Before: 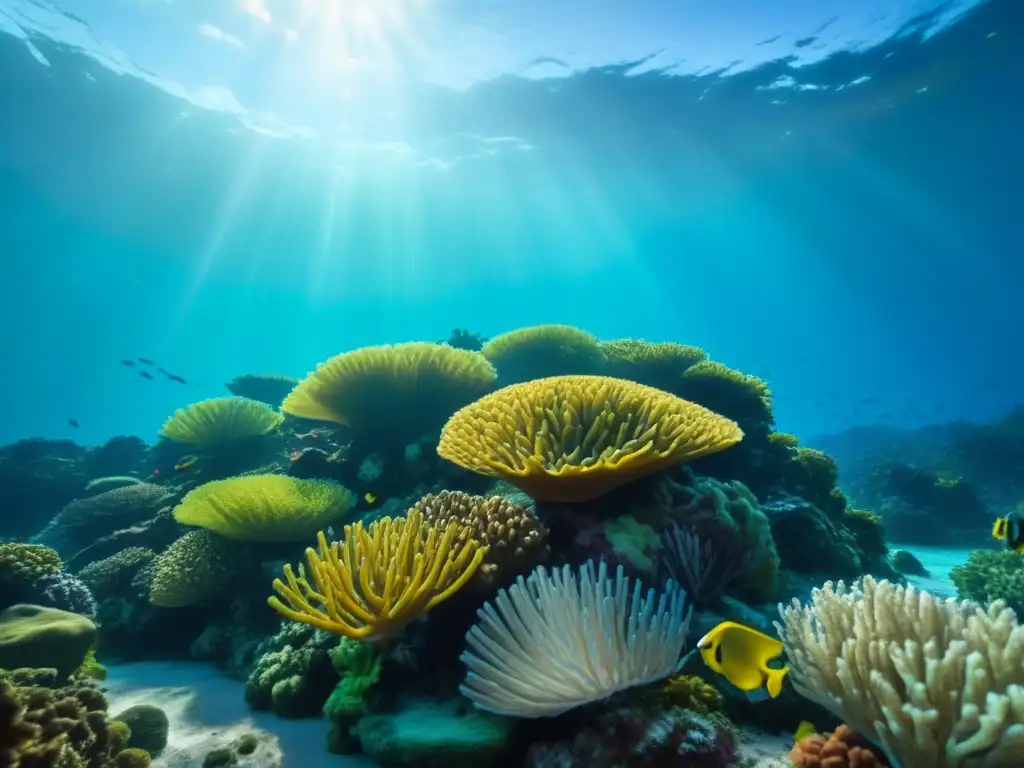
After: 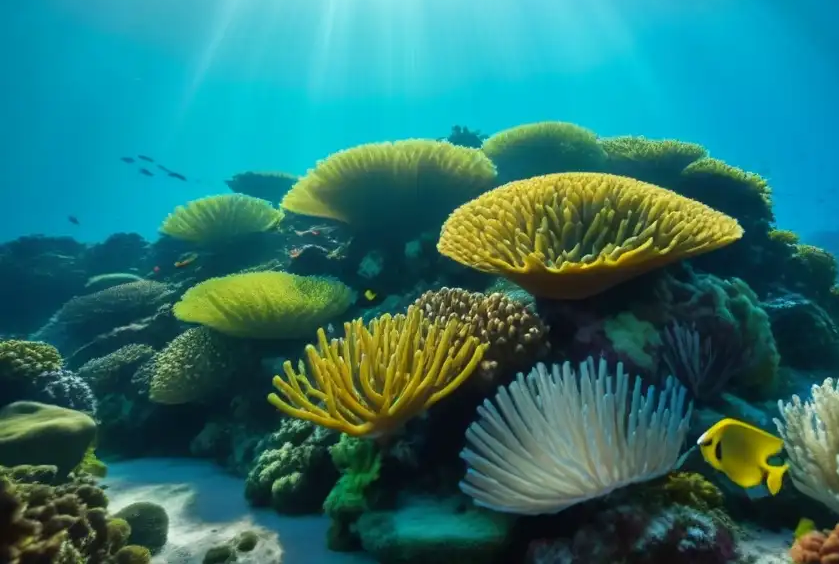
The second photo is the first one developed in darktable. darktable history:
crop: top 26.526%, right 18%
